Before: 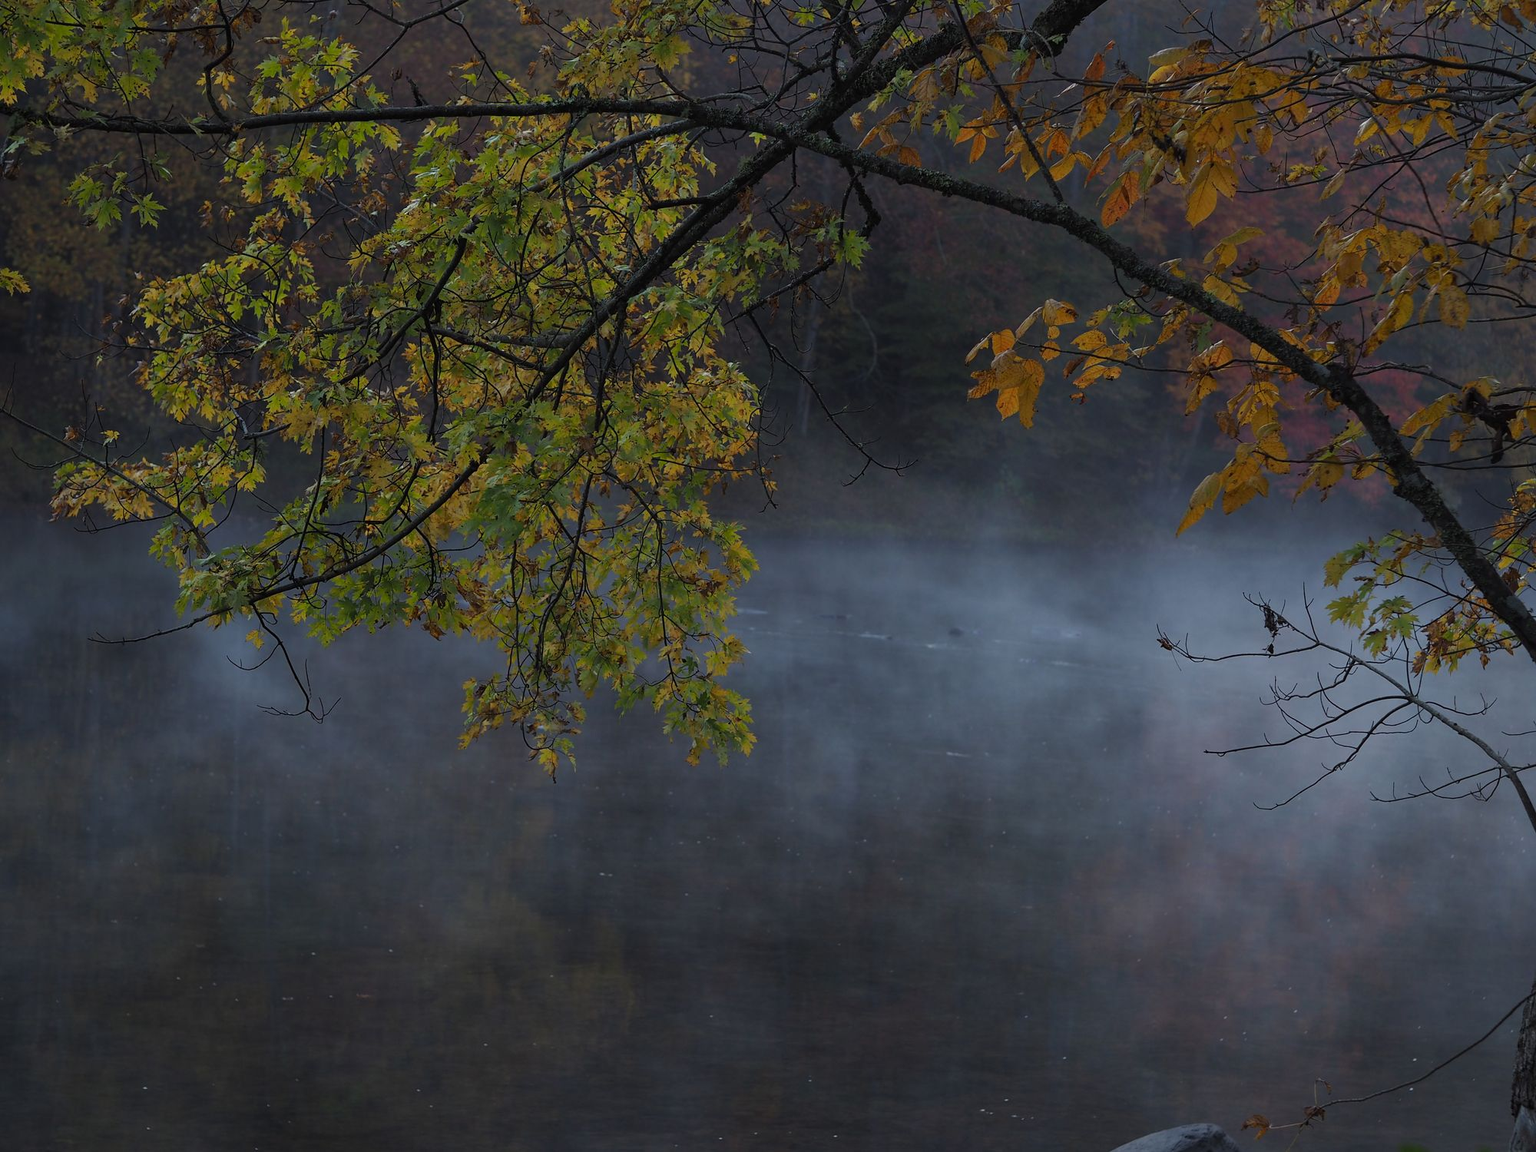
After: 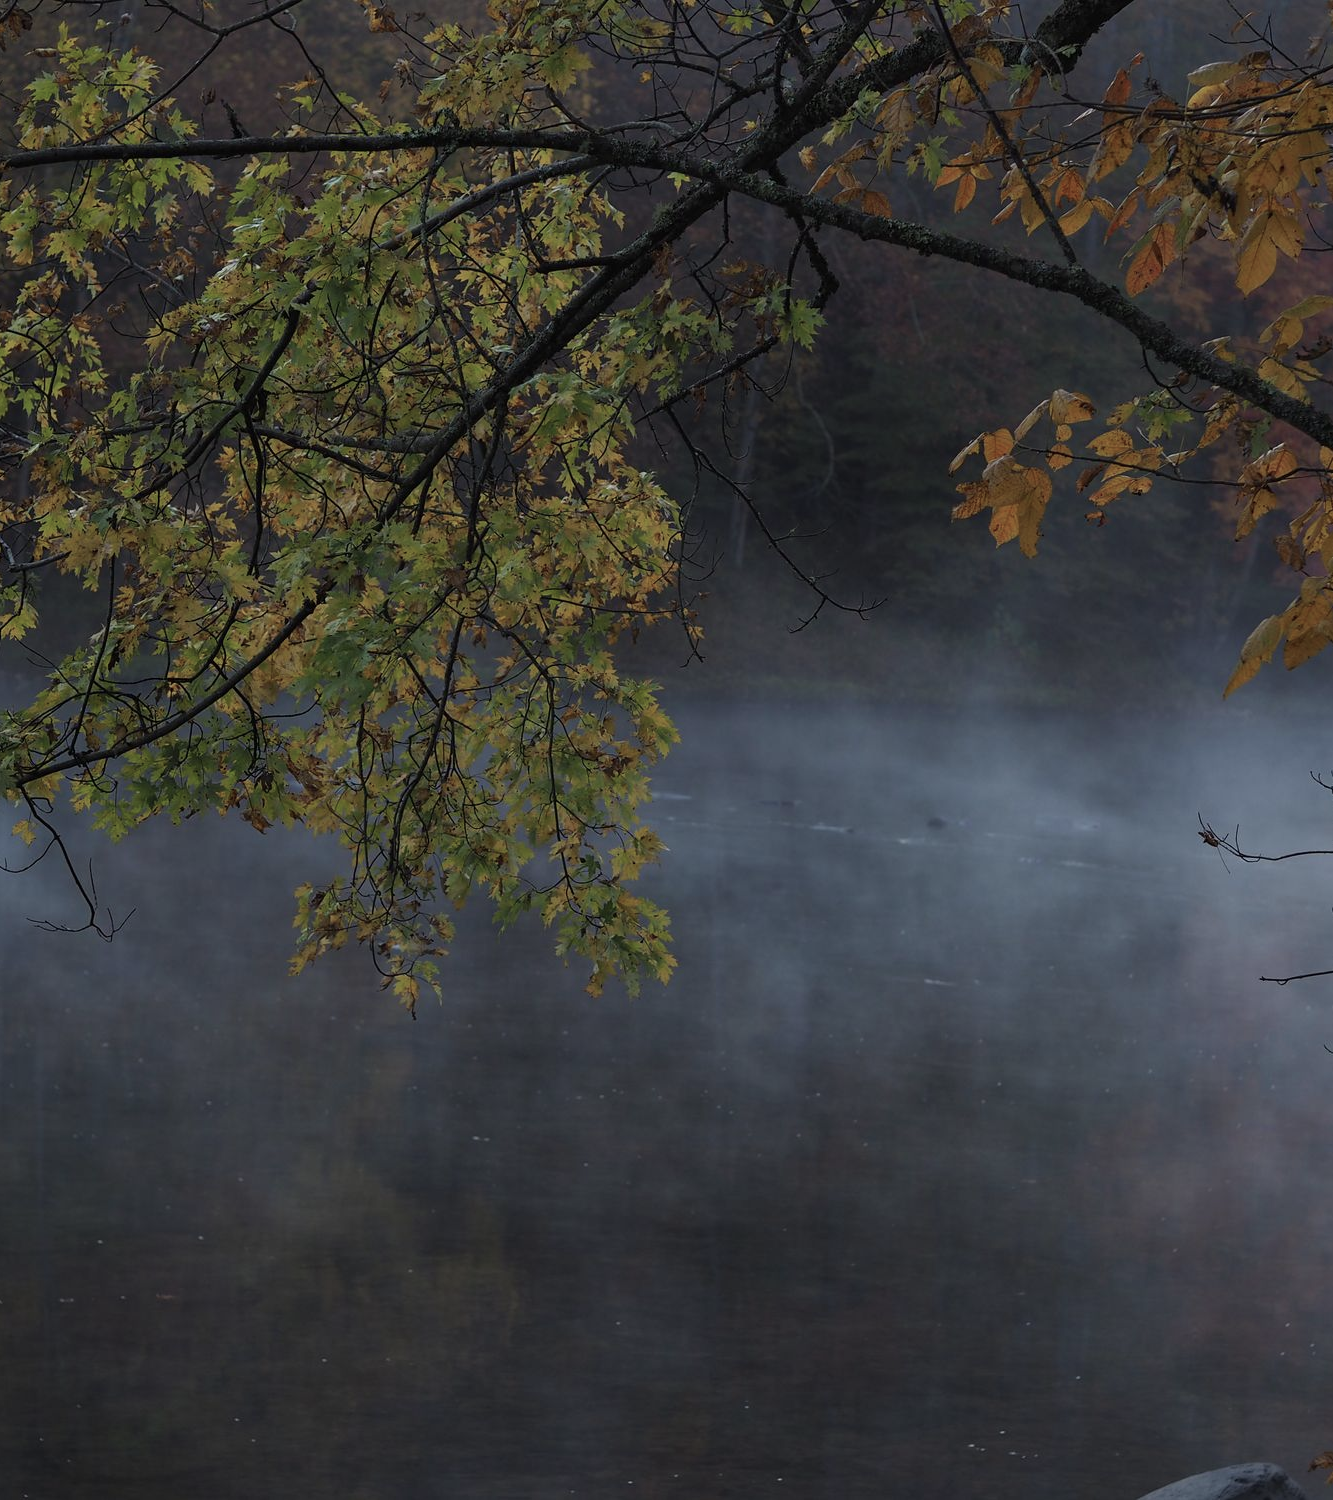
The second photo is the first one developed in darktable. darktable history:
crop: left 15.419%, right 17.914%
color balance: input saturation 80.07%
